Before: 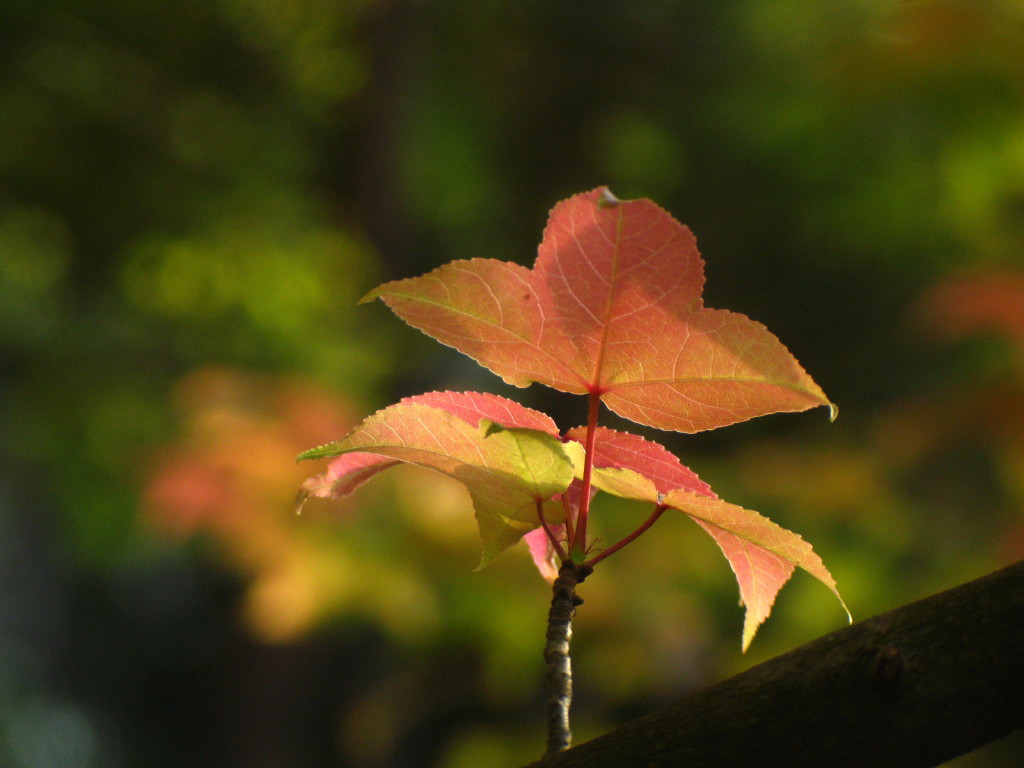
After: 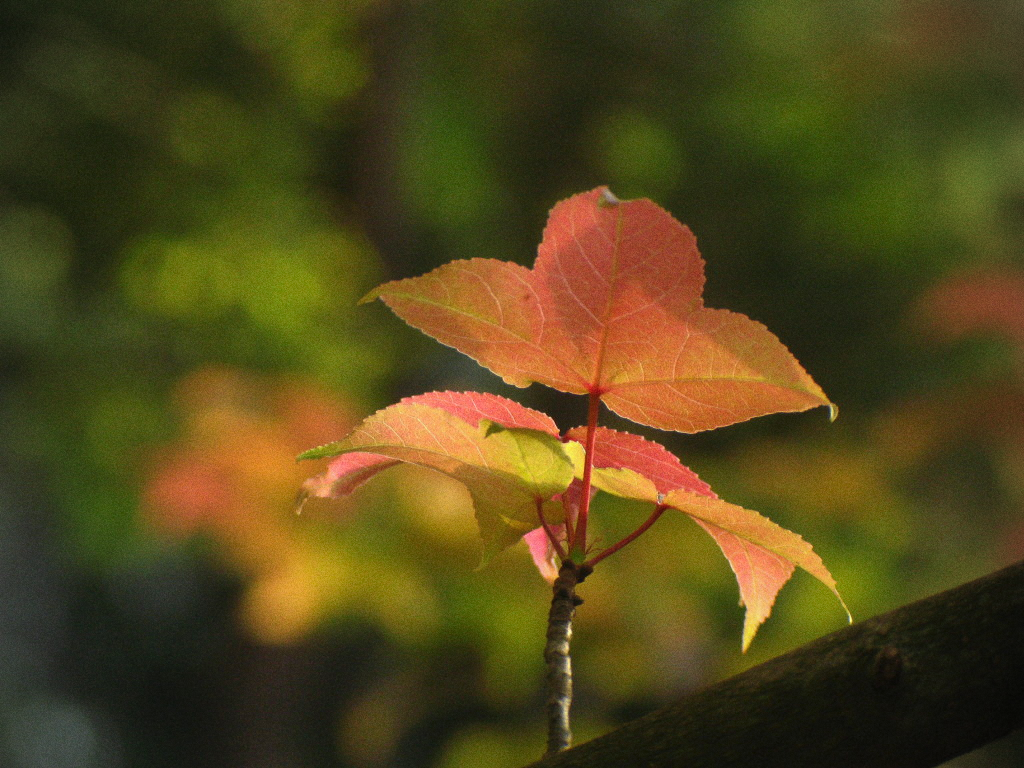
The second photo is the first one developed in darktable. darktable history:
shadows and highlights: on, module defaults
vignetting: on, module defaults
grain: coarseness 0.09 ISO
